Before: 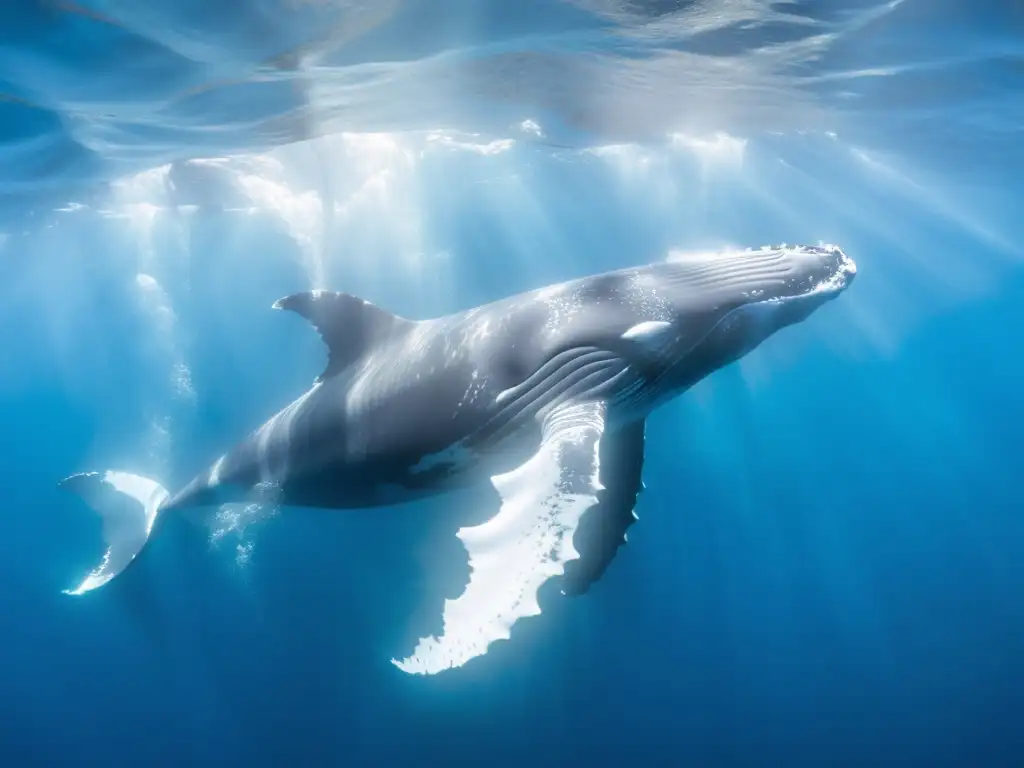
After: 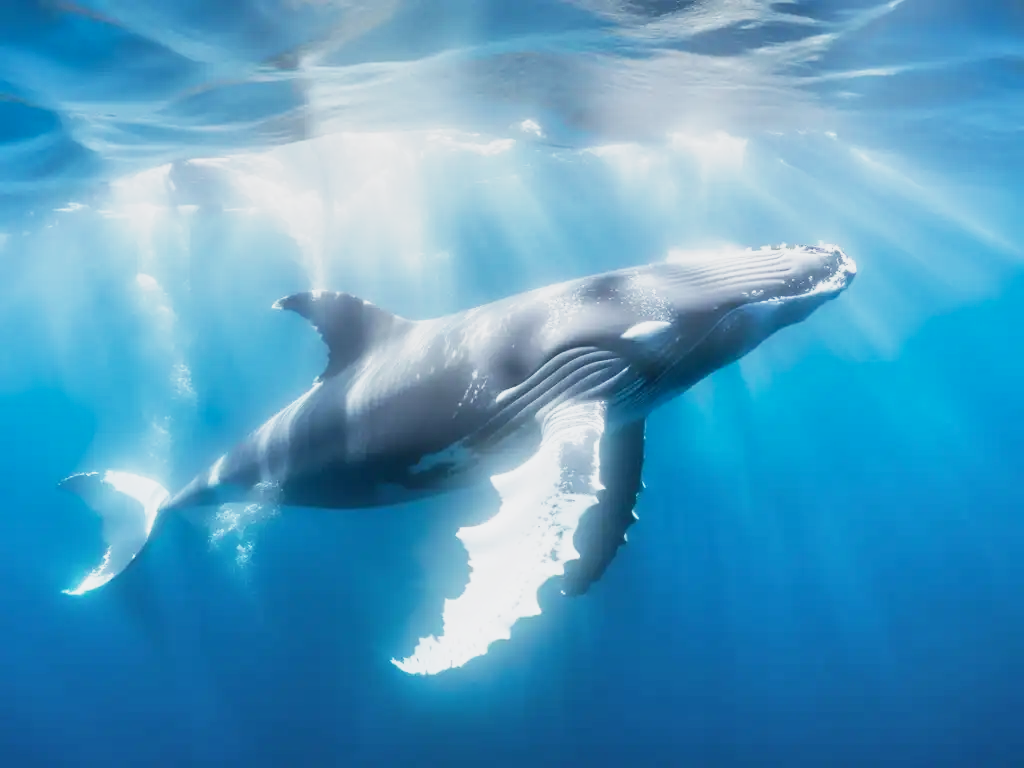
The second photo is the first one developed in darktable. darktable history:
shadows and highlights: radius 131.97, soften with gaussian
base curve: curves: ch0 [(0, 0) (0.088, 0.125) (0.176, 0.251) (0.354, 0.501) (0.613, 0.749) (1, 0.877)], preserve colors none
